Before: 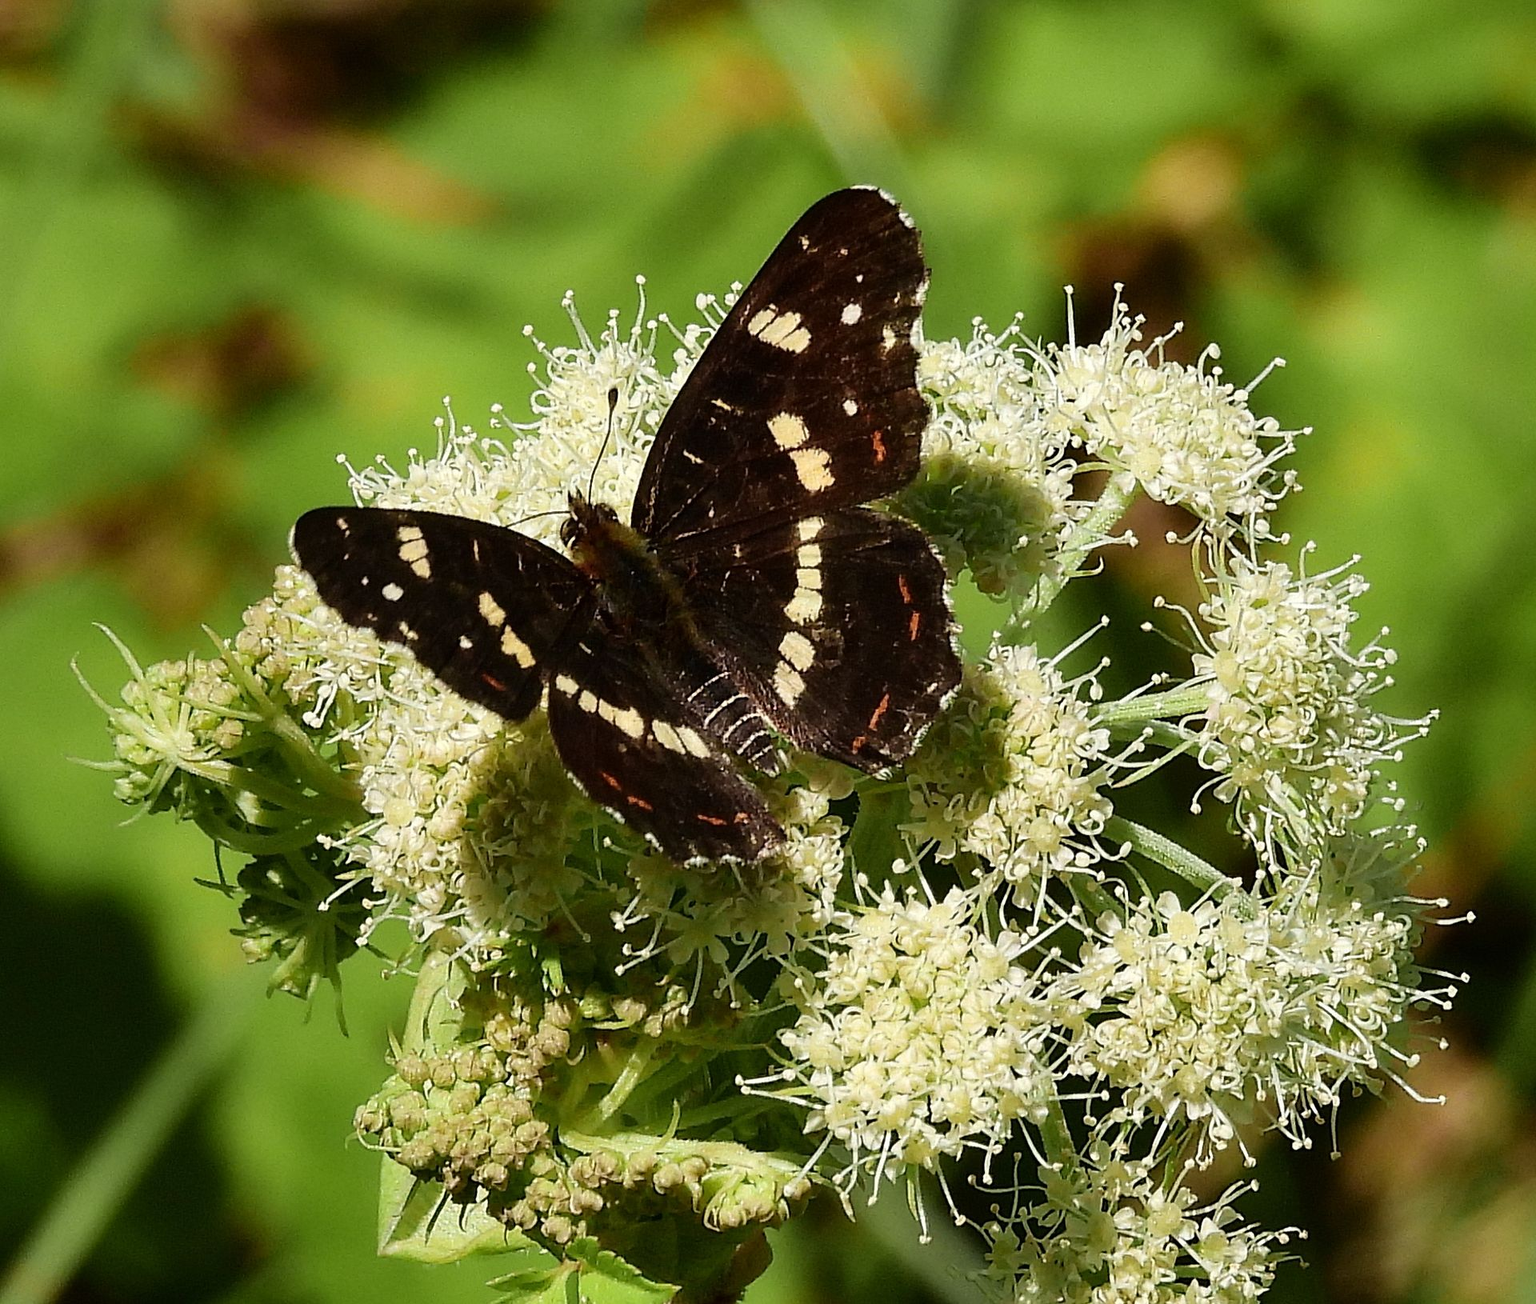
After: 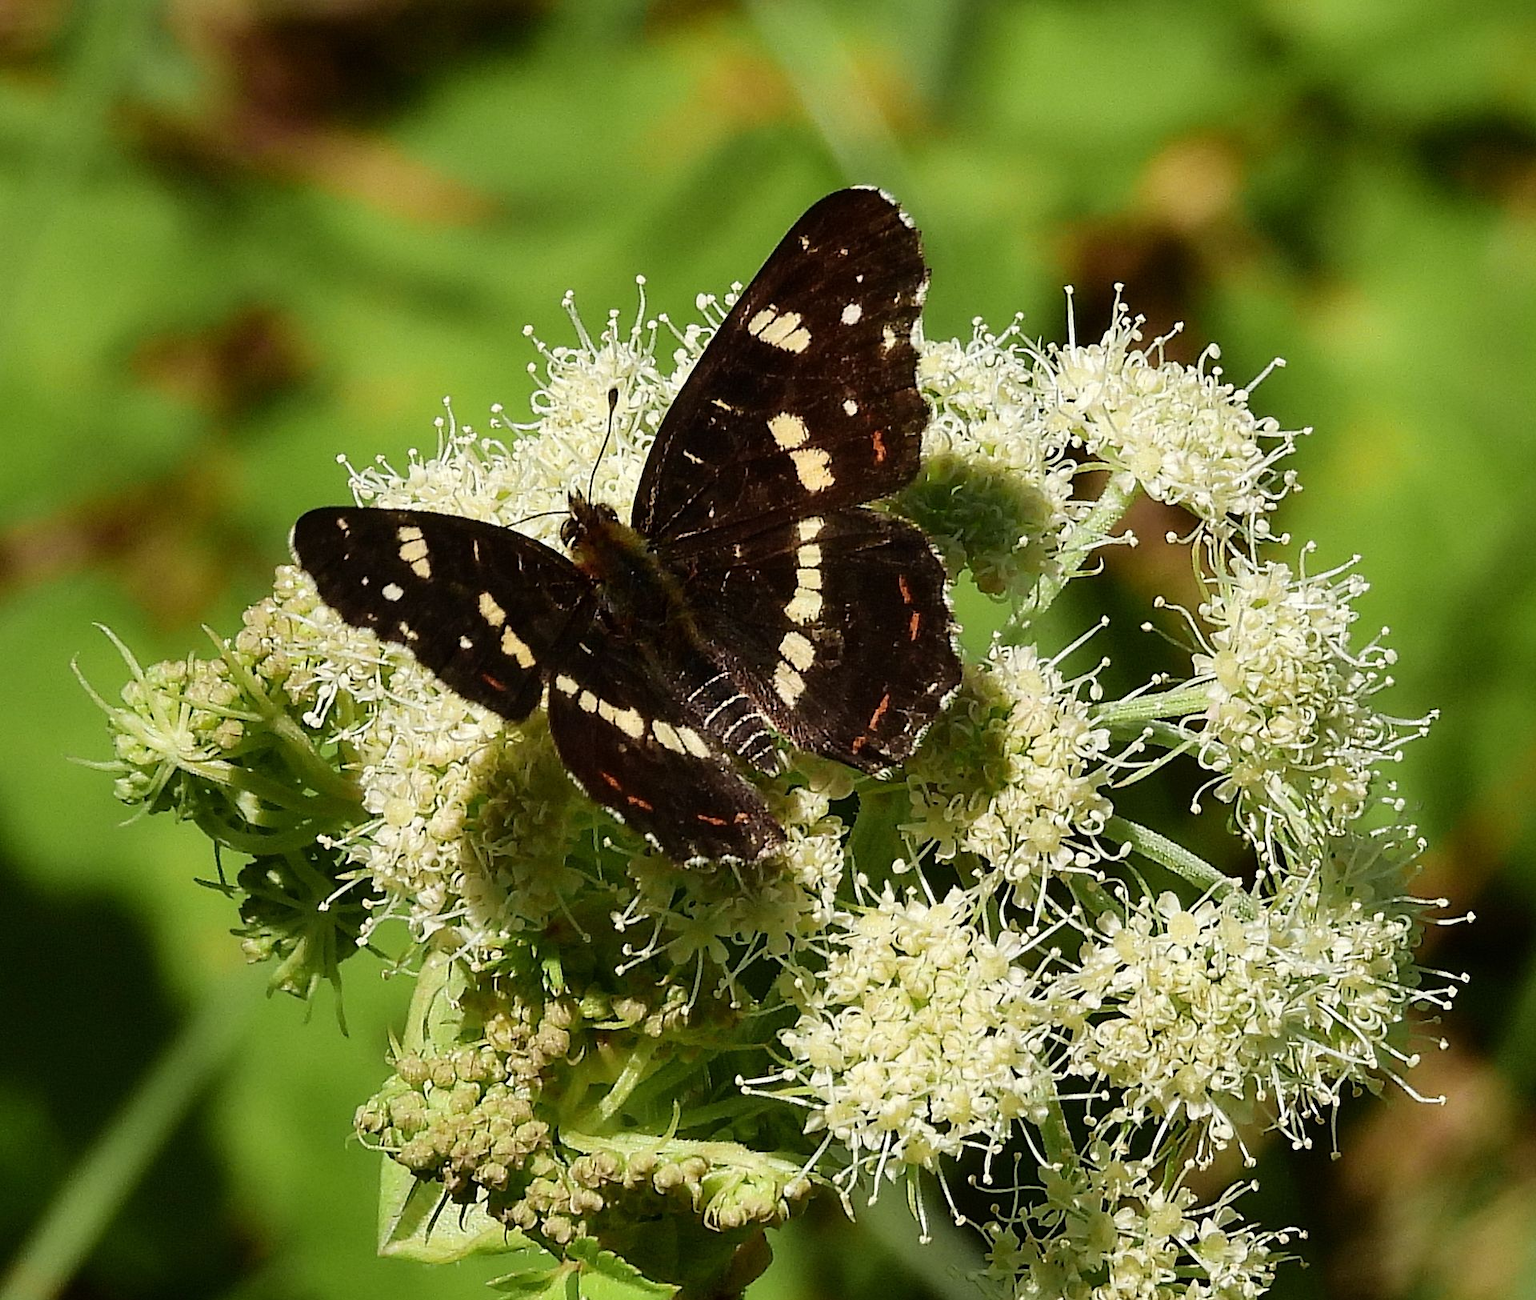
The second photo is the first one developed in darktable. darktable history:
color balance: on, module defaults
crop: top 0.05%, bottom 0.098%
exposure: compensate highlight preservation false
